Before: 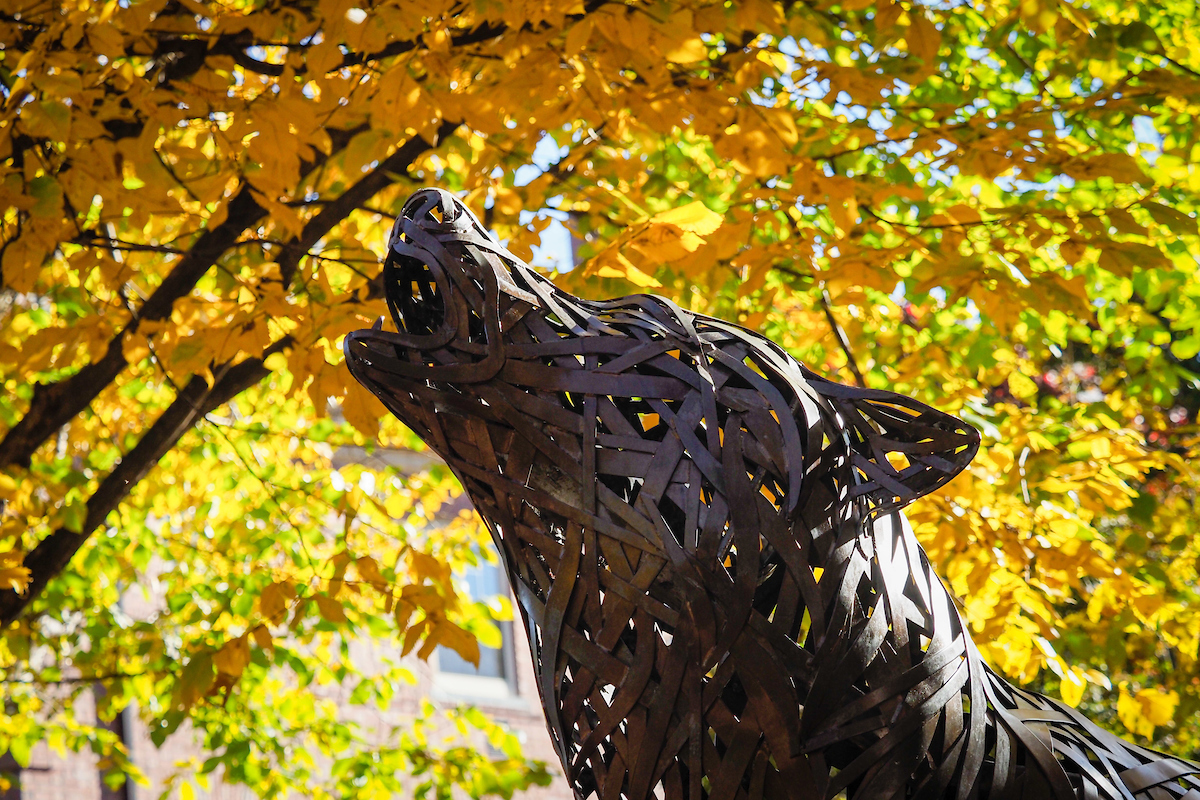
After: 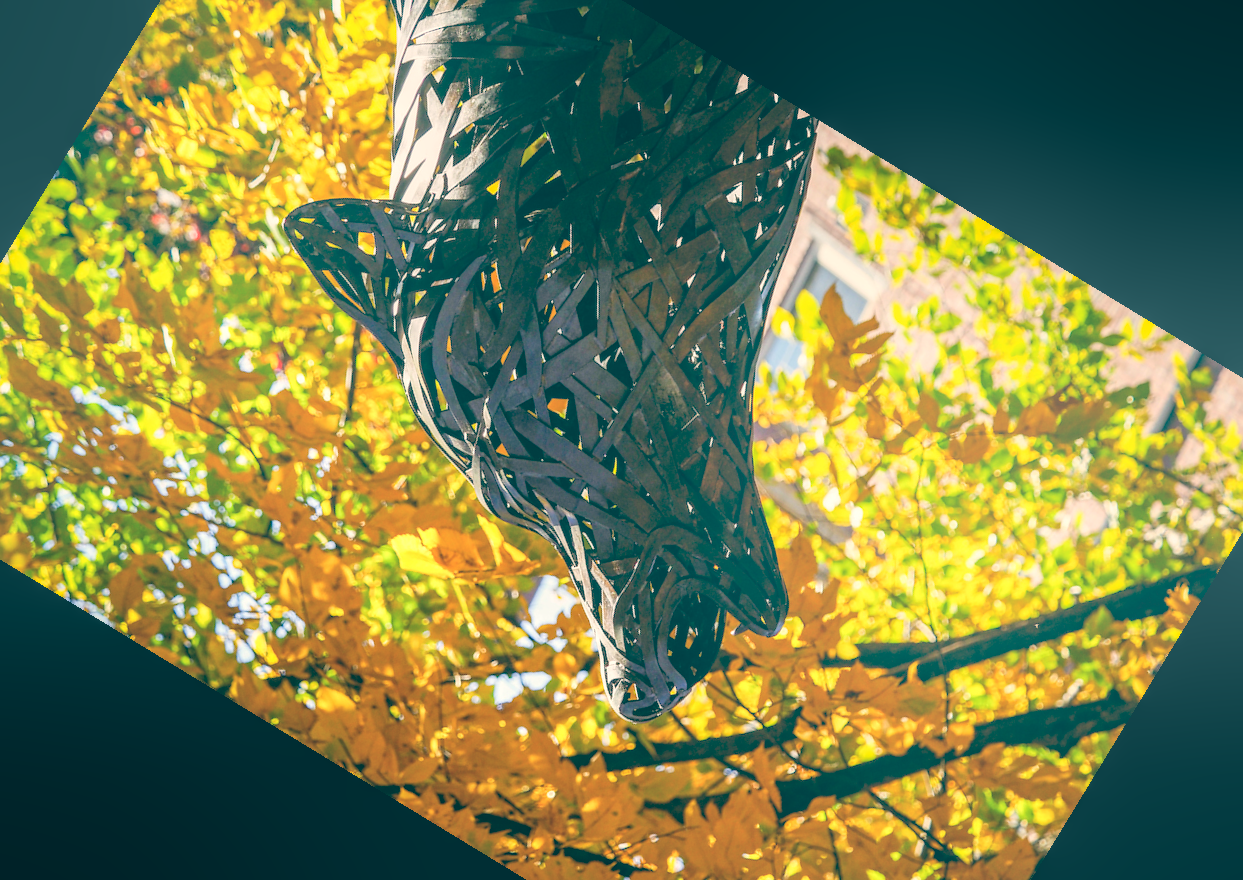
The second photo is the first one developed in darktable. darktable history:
color balance: lift [1.005, 0.99, 1.007, 1.01], gamma [1, 0.979, 1.011, 1.021], gain [0.923, 1.098, 1.025, 0.902], input saturation 90.45%, contrast 7.73%, output saturation 105.91%
crop and rotate: angle 148.68°, left 9.111%, top 15.603%, right 4.588%, bottom 17.041%
local contrast: on, module defaults
bloom: size 40%
